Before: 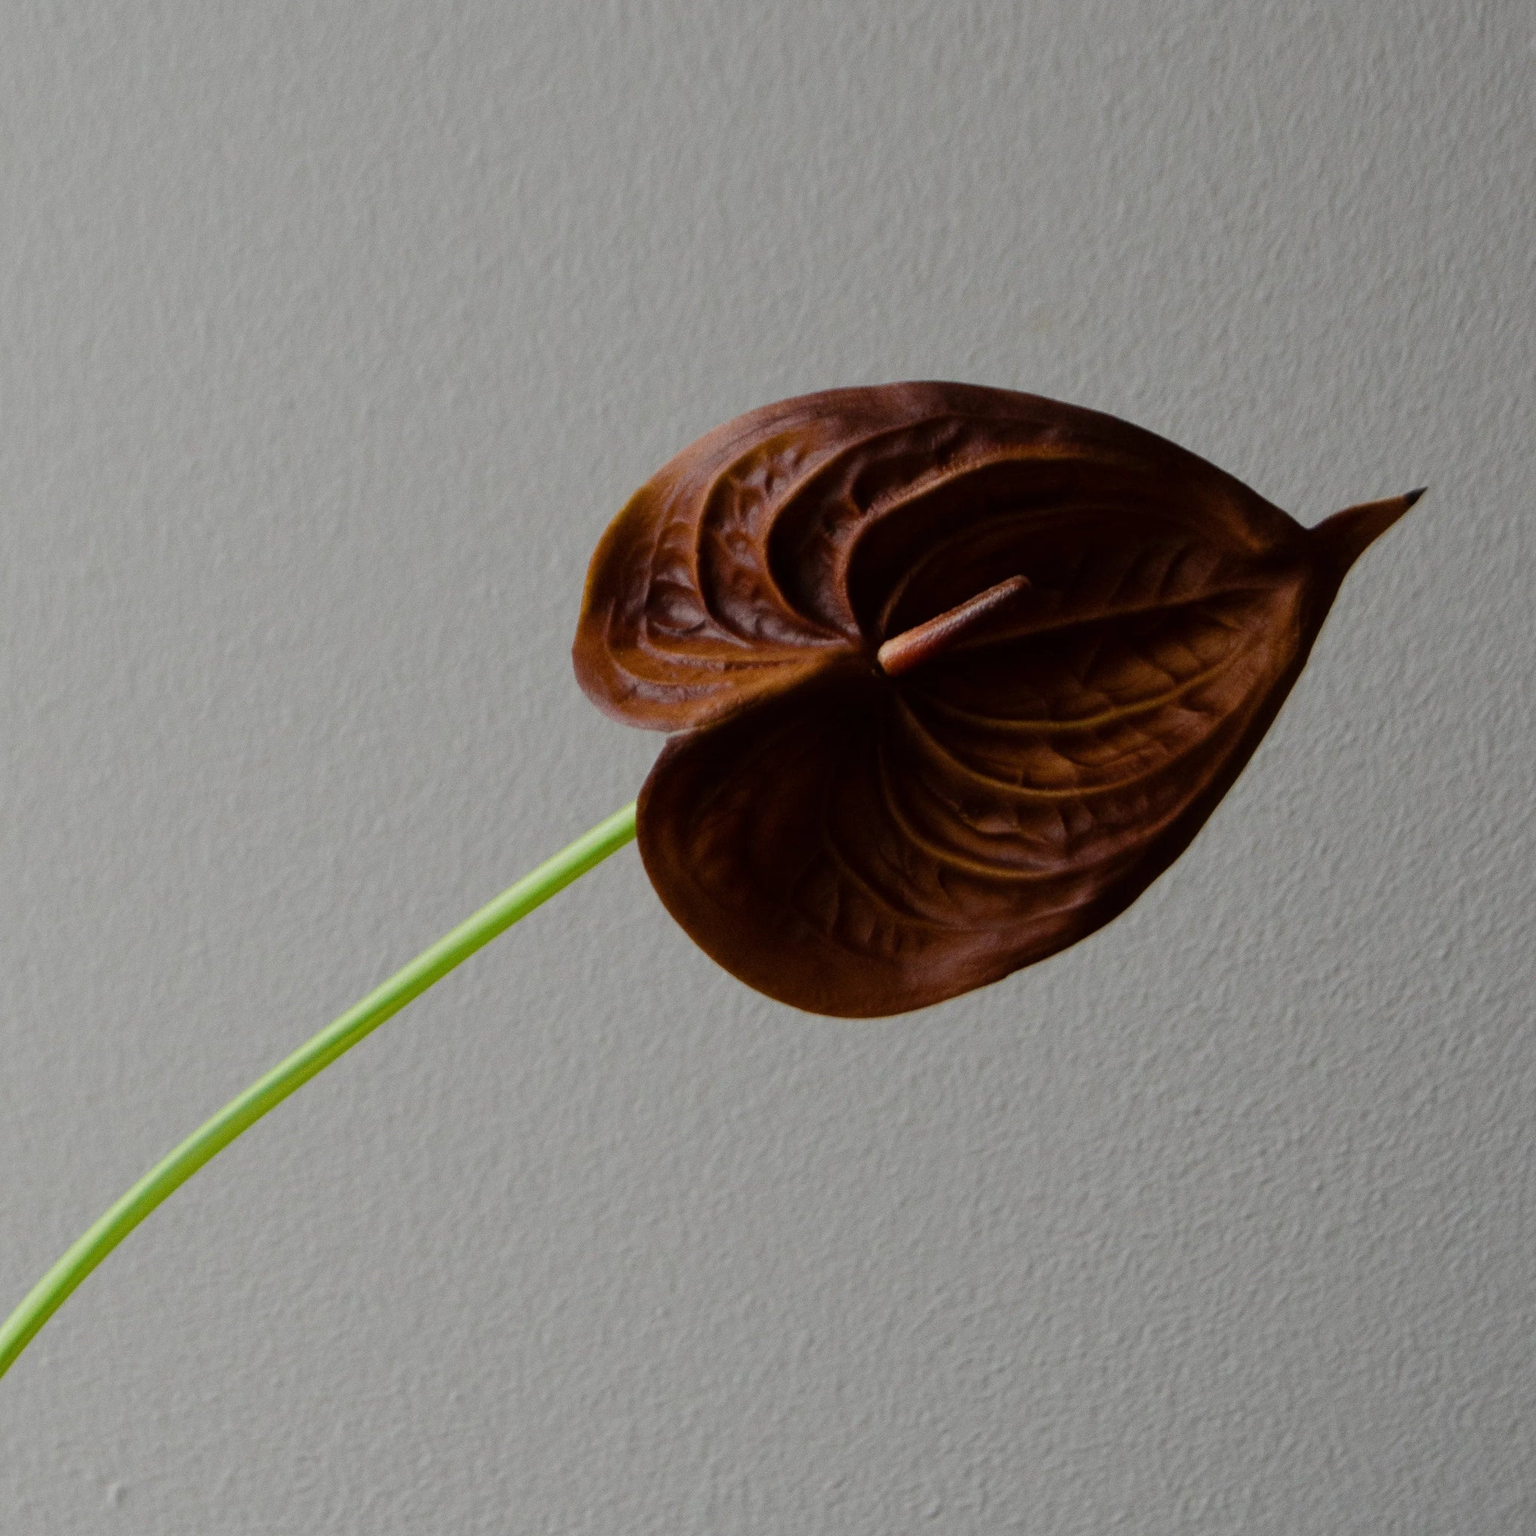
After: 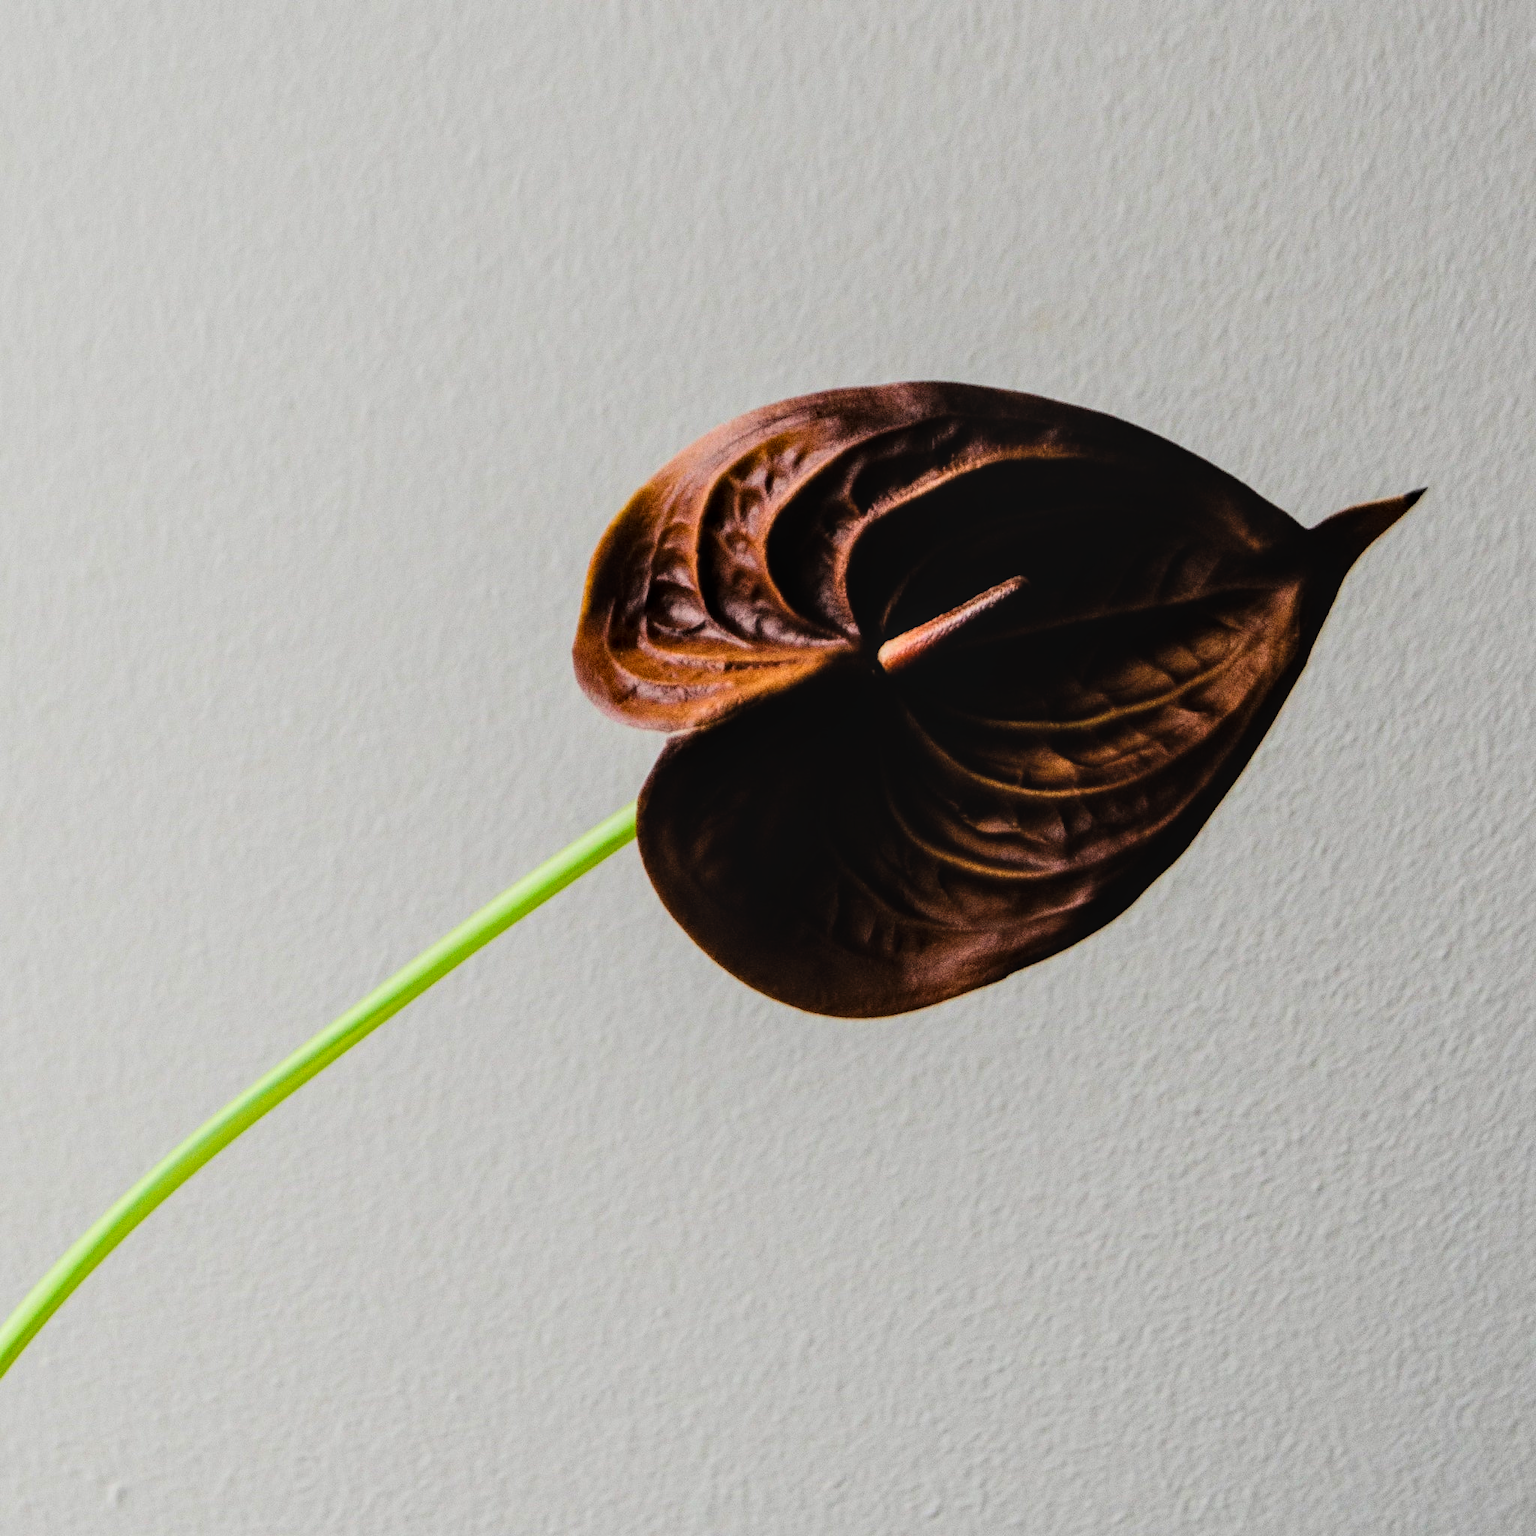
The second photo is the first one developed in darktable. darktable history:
local contrast: on, module defaults
tone curve: curves: ch0 [(0, 0) (0.004, 0) (0.133, 0.071) (0.341, 0.453) (0.839, 0.922) (1, 1)], color space Lab, linked channels, preserve colors none
